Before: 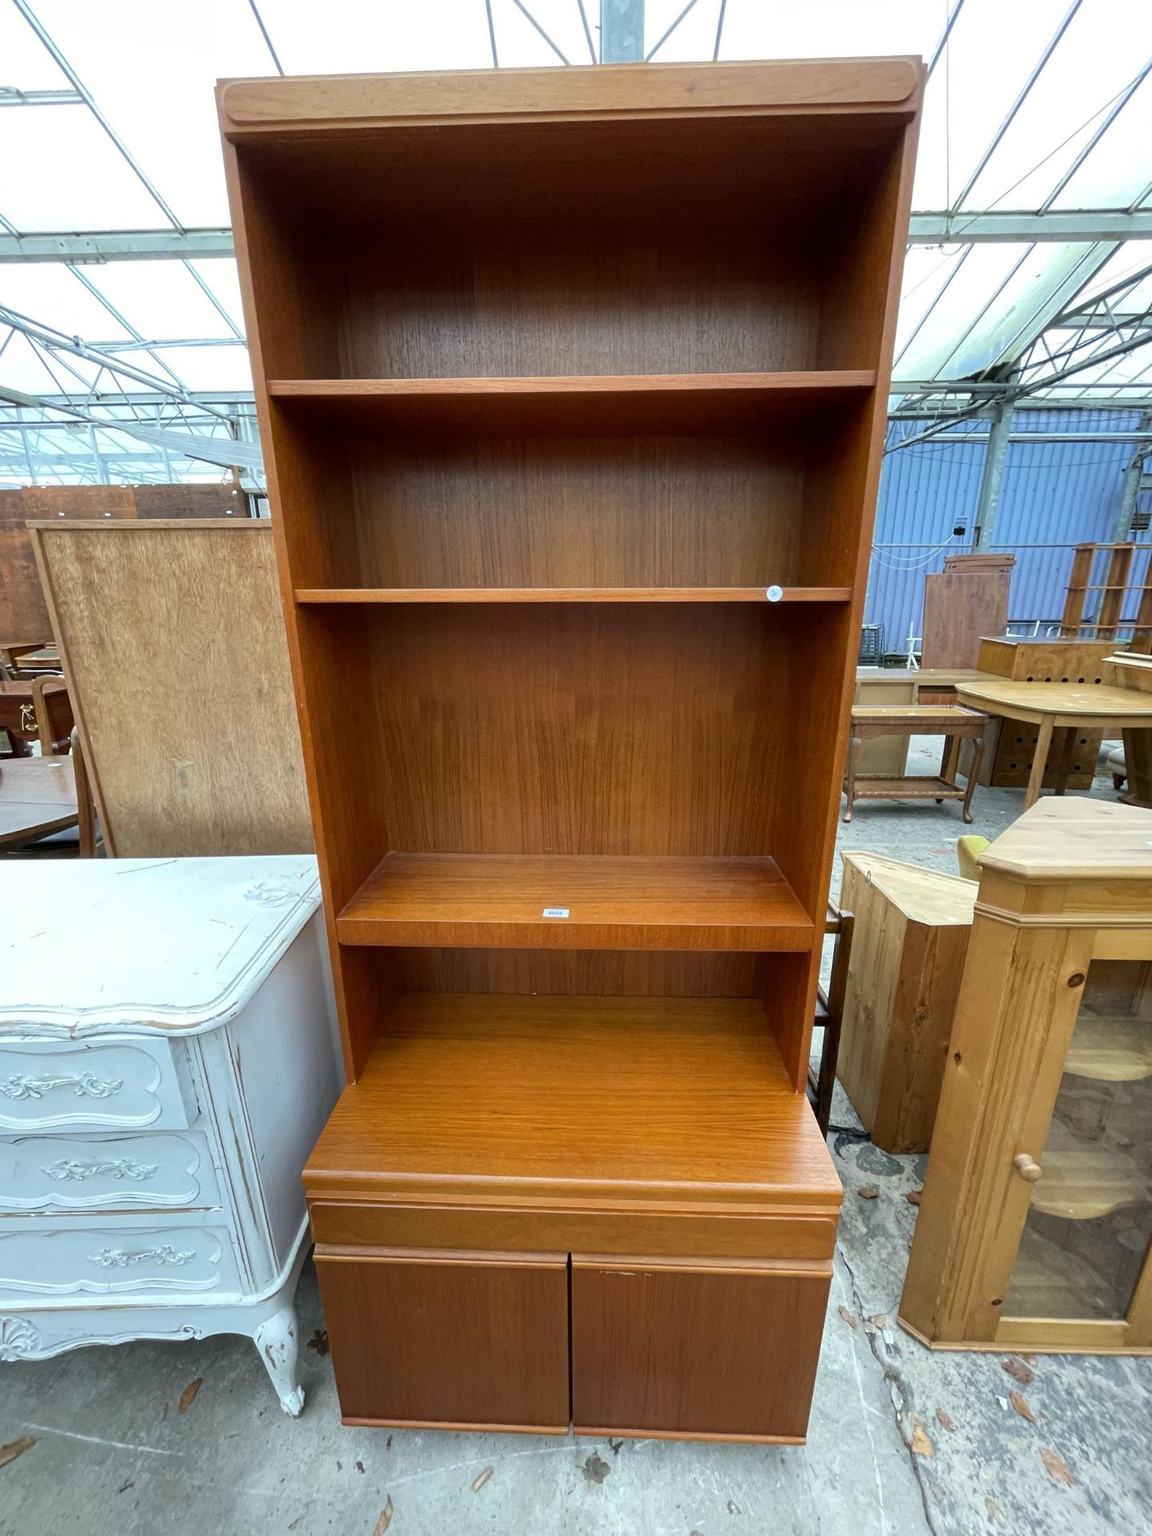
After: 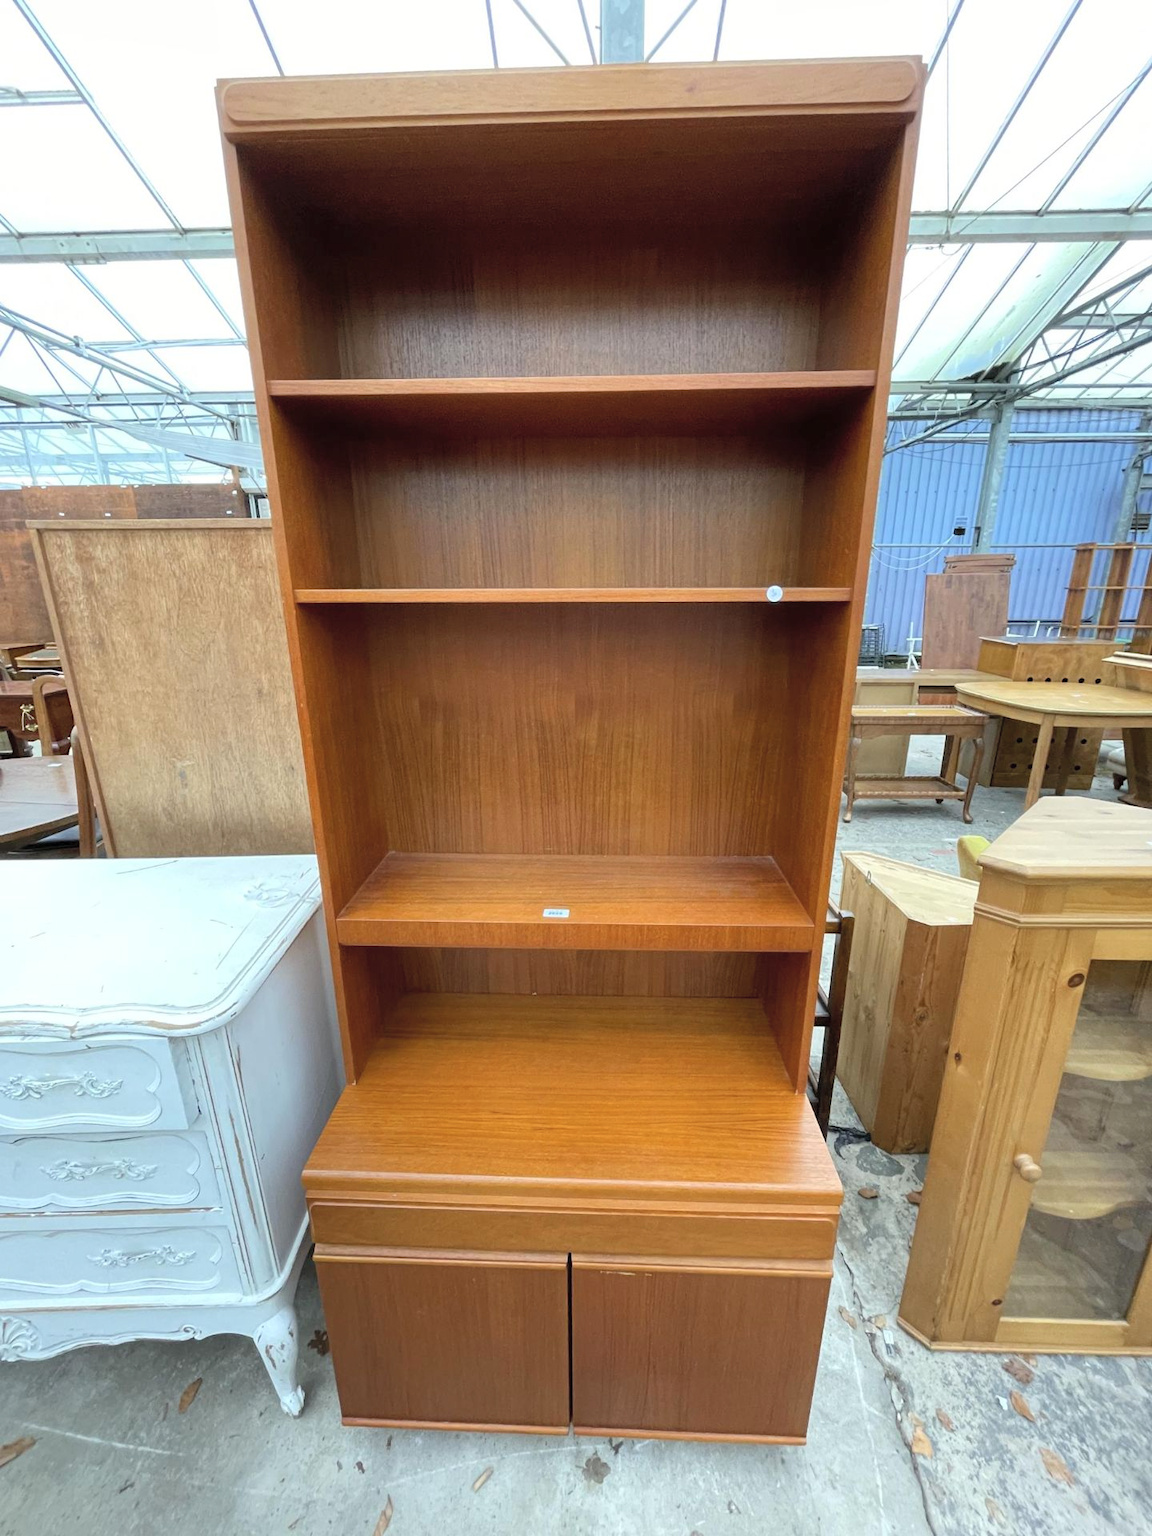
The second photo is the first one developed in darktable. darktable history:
contrast brightness saturation: brightness 0.141
